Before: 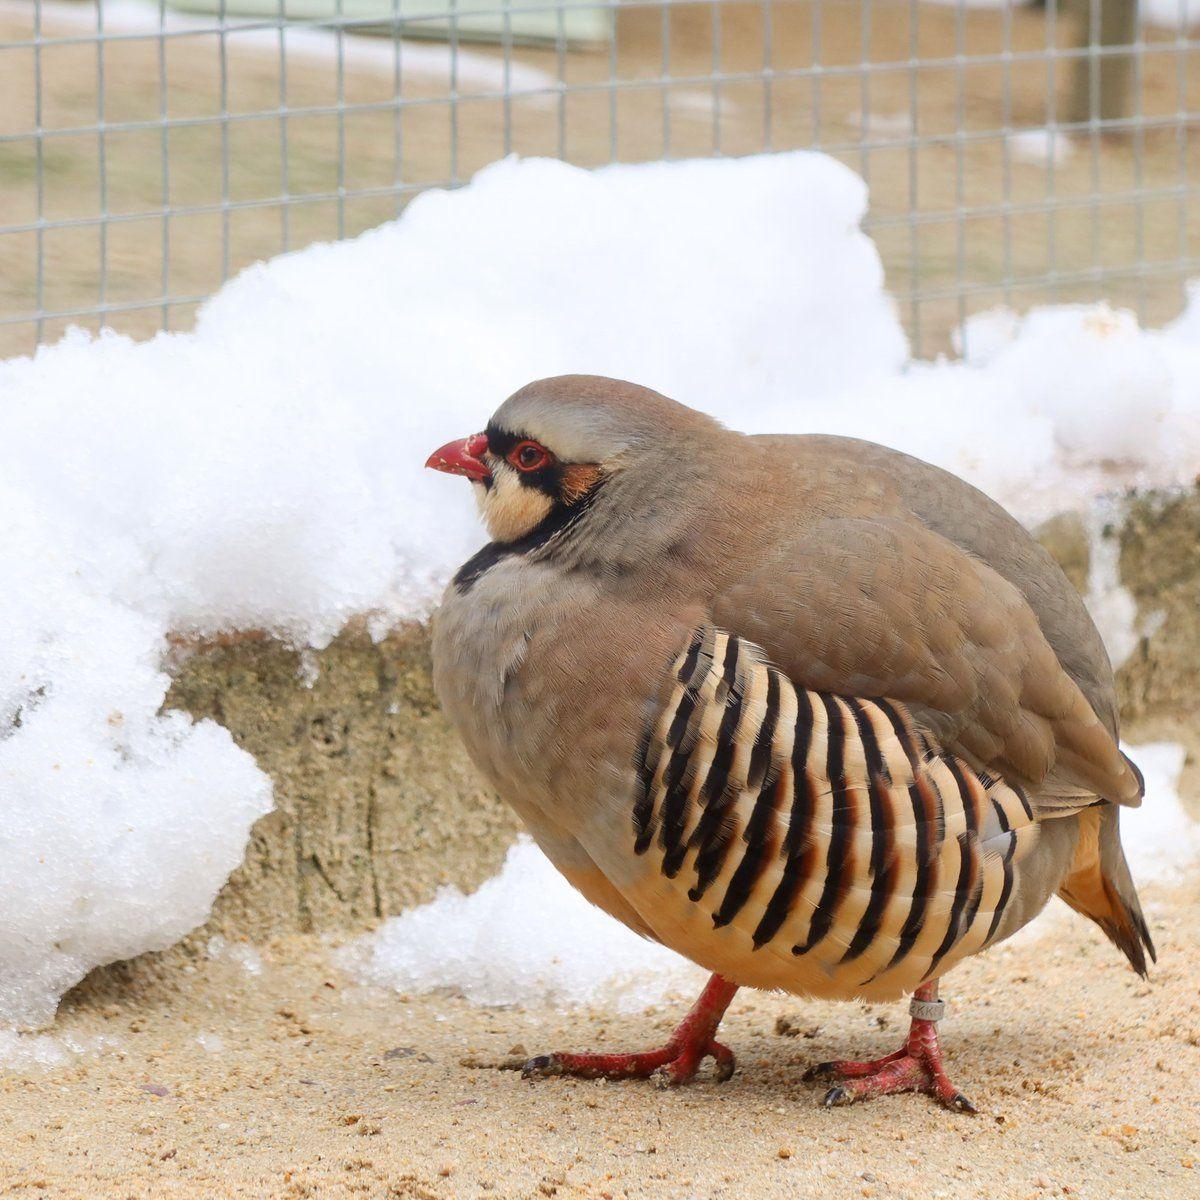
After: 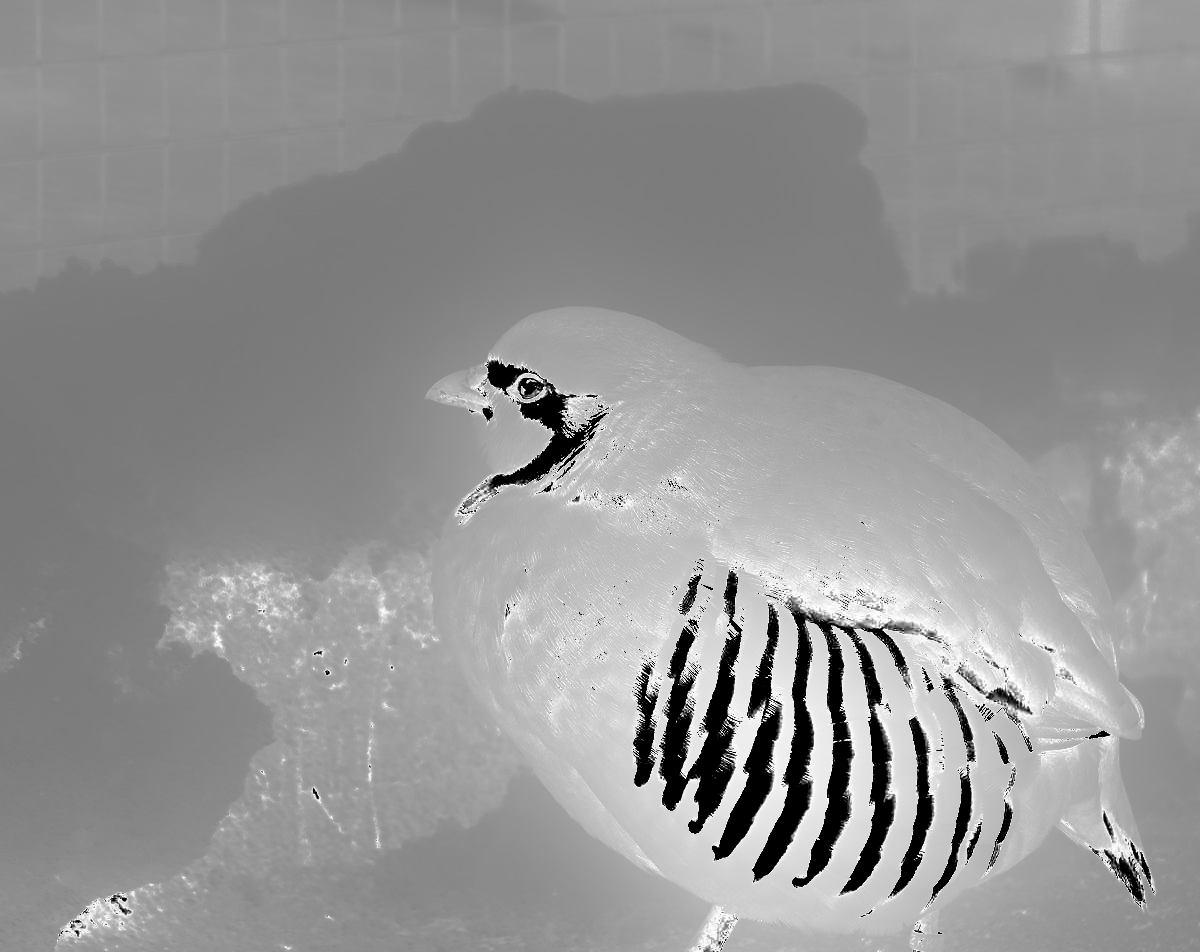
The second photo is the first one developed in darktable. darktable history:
contrast brightness saturation: contrast 0.53, brightness 0.47, saturation -1
exposure: black level correction 0, exposure 1.5 EV, compensate highlight preservation false
crop and rotate: top 5.667%, bottom 14.937%
white balance: red 1.066, blue 1.119
levels: levels [0, 0.352, 0.703]
shadows and highlights: shadows color adjustment 97.66%, soften with gaussian
